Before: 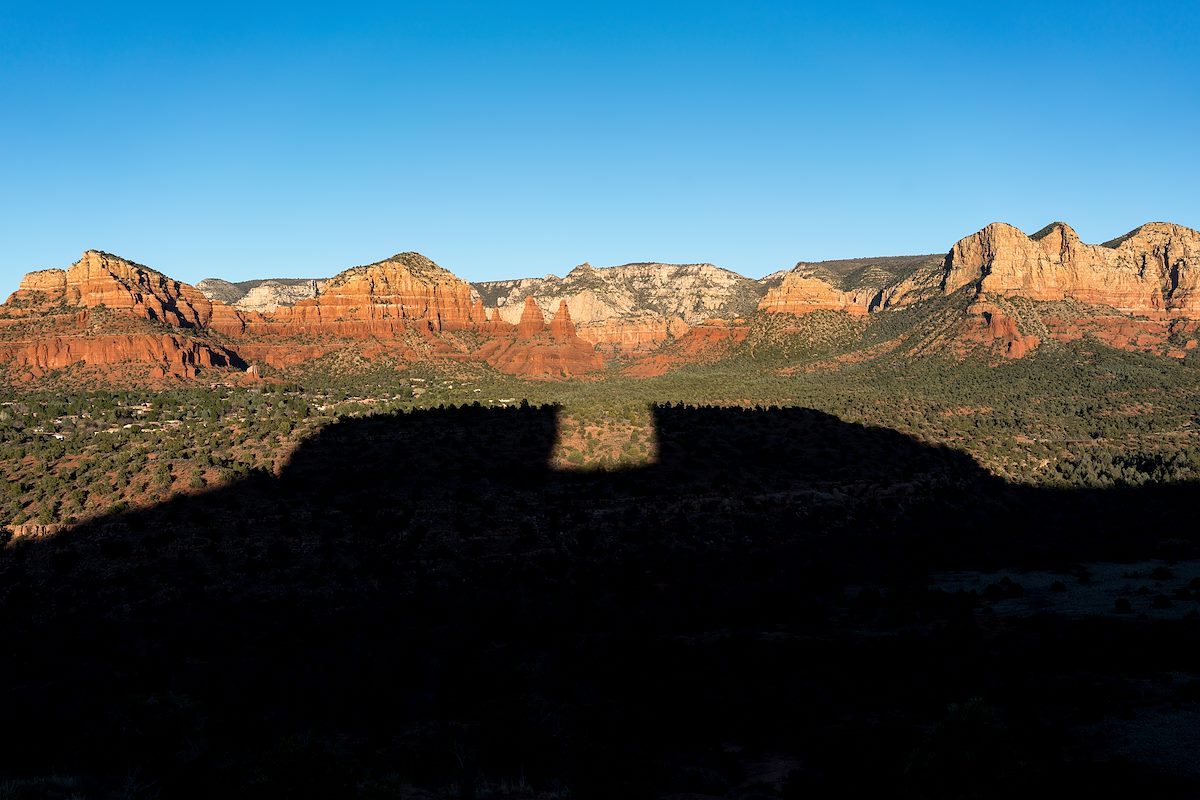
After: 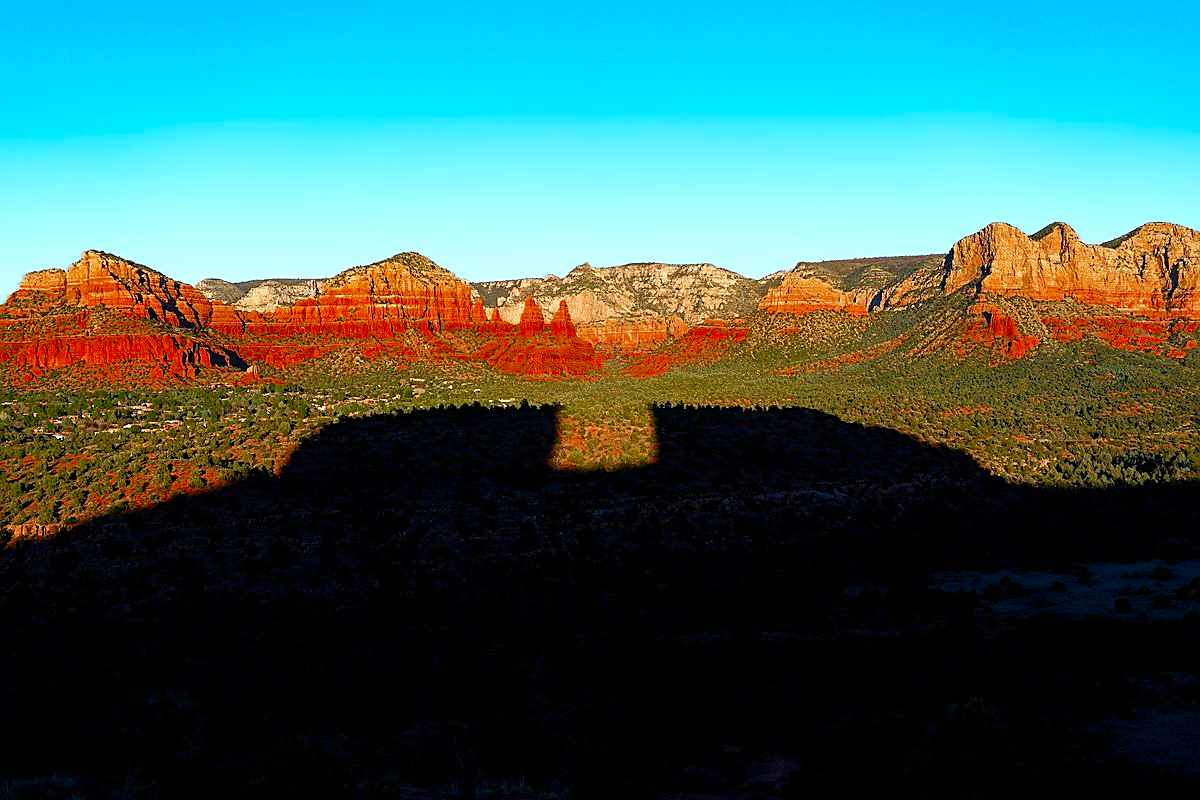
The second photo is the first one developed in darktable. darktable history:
color zones: curves: ch0 [(0, 0.5) (0.125, 0.4) (0.25, 0.5) (0.375, 0.4) (0.5, 0.4) (0.625, 0.6) (0.75, 0.6) (0.875, 0.5)]; ch1 [(0, 0.35) (0.125, 0.45) (0.25, 0.35) (0.375, 0.35) (0.5, 0.35) (0.625, 0.35) (0.75, 0.45) (0.875, 0.35)]; ch2 [(0, 0.6) (0.125, 0.5) (0.25, 0.5) (0.375, 0.6) (0.5, 0.6) (0.625, 0.5) (0.75, 0.5) (0.875, 0.5)]
sharpen: on, module defaults
color balance rgb: perceptual saturation grading › global saturation 24.911%, perceptual saturation grading › highlights -50.253%, perceptual saturation grading › shadows 30.138%, global vibrance 3.562%
color correction: highlights b* -0.031, saturation 2.17
